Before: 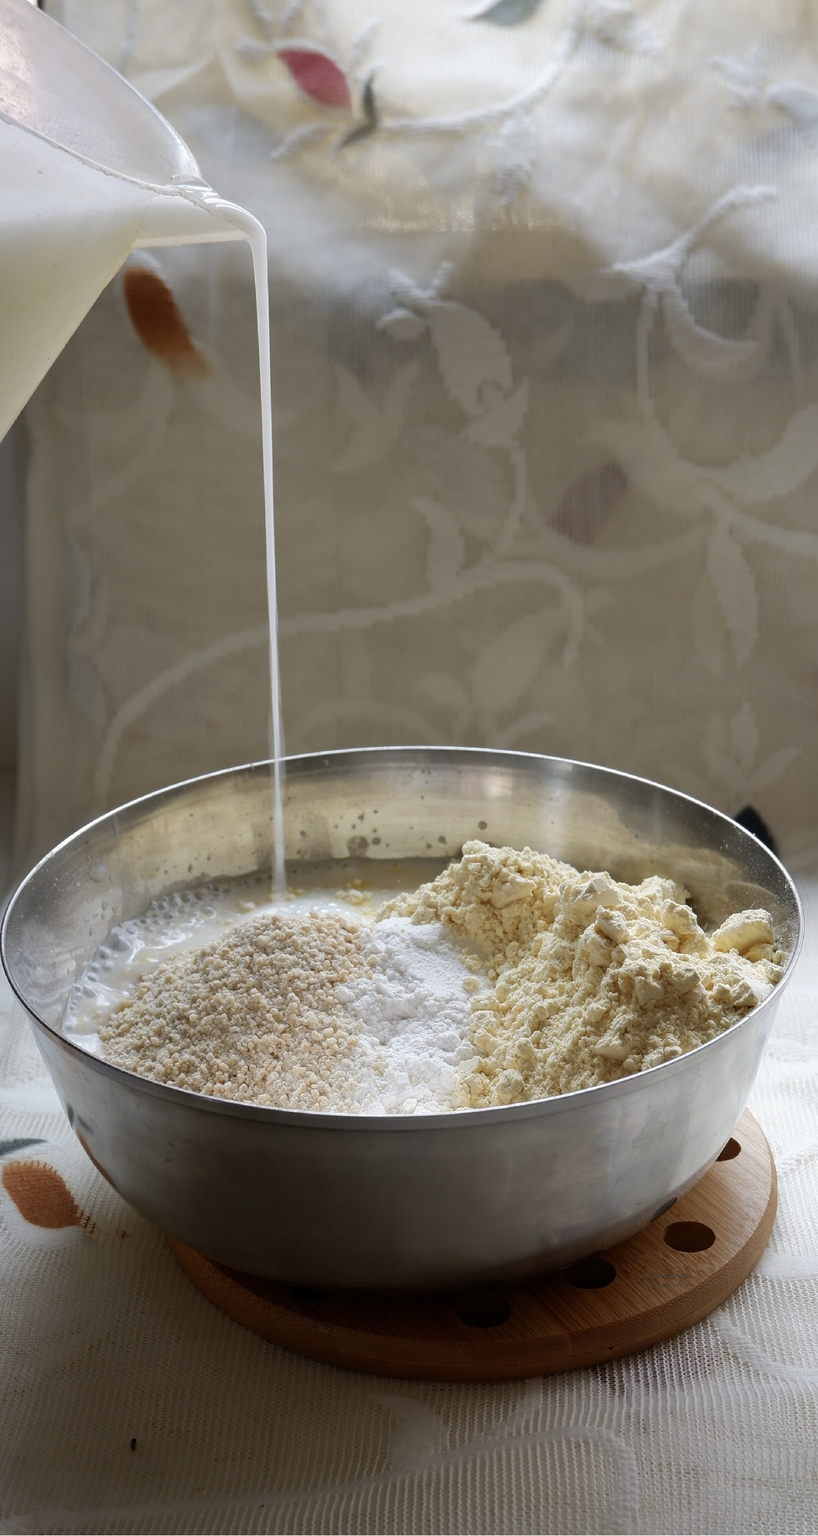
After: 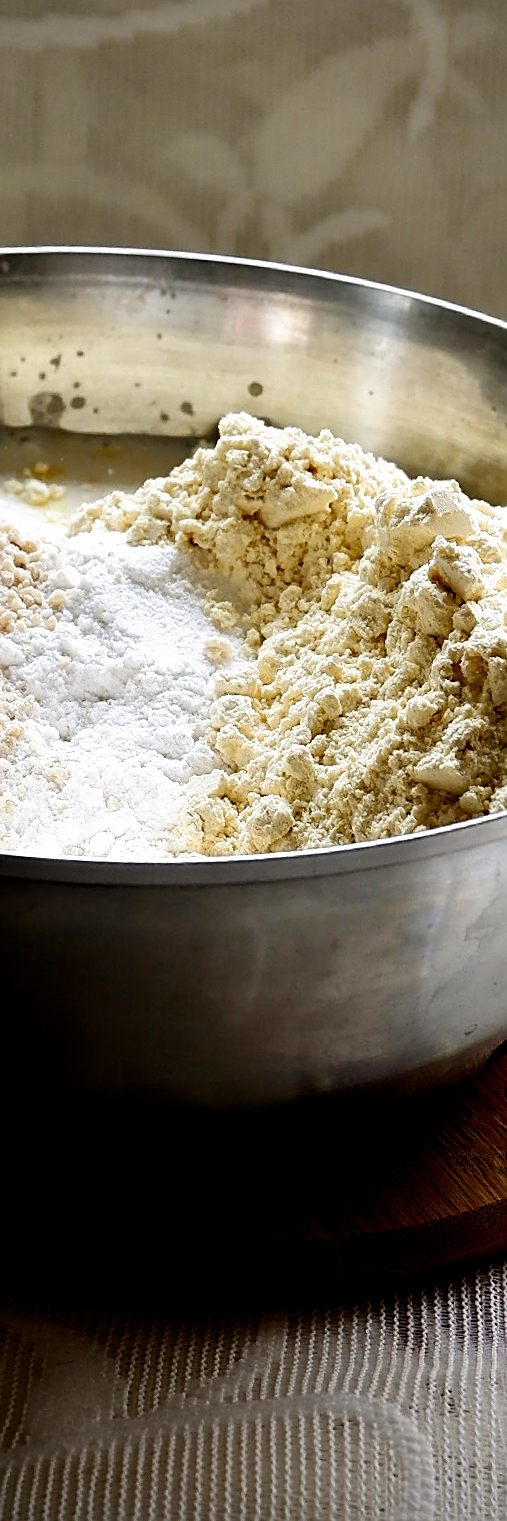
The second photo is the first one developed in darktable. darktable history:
vignetting: fall-off start 92.6%, brightness -0.52, saturation -0.51, center (-0.012, 0)
filmic rgb: black relative exposure -5.5 EV, white relative exposure 2.5 EV, threshold 3 EV, target black luminance 0%, hardness 4.51, latitude 67.35%, contrast 1.453, shadows ↔ highlights balance -3.52%, preserve chrominance no, color science v4 (2020), contrast in shadows soft, enable highlight reconstruction true
crop: left 40.878%, top 39.176%, right 25.993%, bottom 3.081%
sharpen: on, module defaults
tone equalizer: -8 EV -0.417 EV, -7 EV -0.389 EV, -6 EV -0.333 EV, -5 EV -0.222 EV, -3 EV 0.222 EV, -2 EV 0.333 EV, -1 EV 0.389 EV, +0 EV 0.417 EV, edges refinement/feathering 500, mask exposure compensation -1.57 EV, preserve details no
rotate and perspective: rotation 4.1°, automatic cropping off
exposure: exposure -0.048 EV, compensate highlight preservation false
